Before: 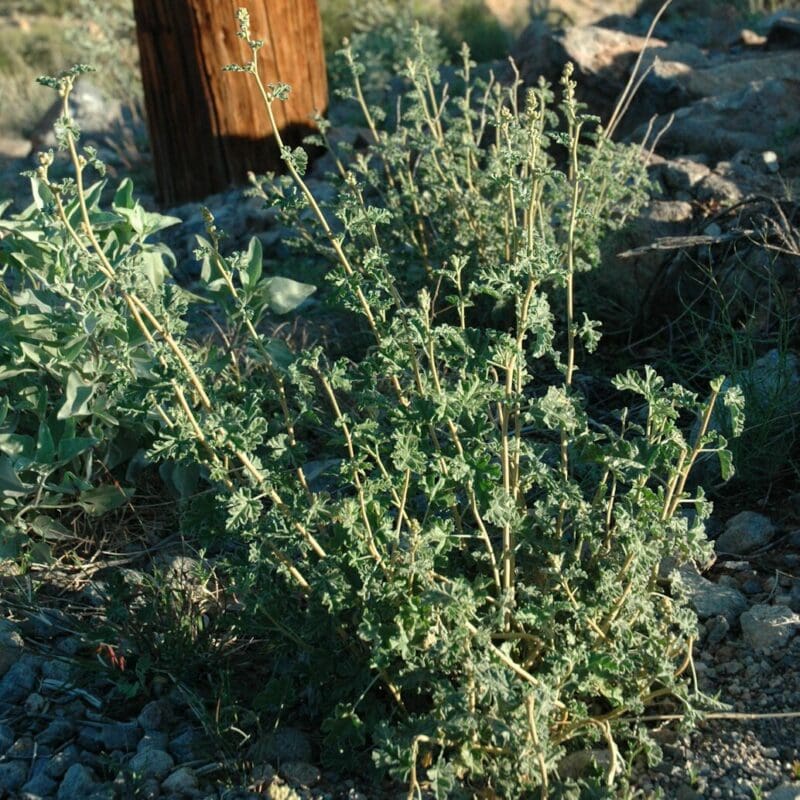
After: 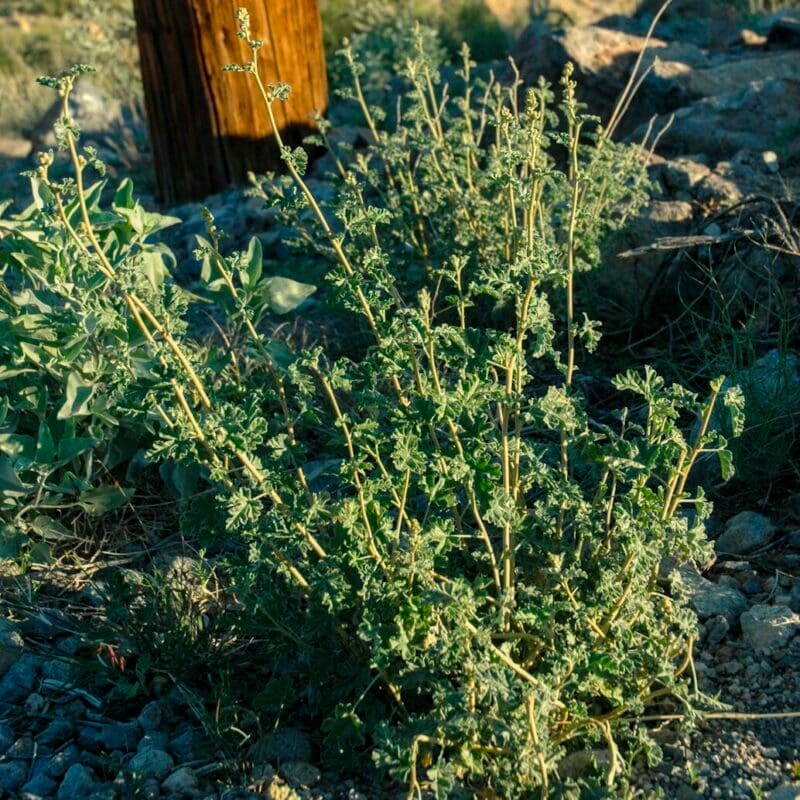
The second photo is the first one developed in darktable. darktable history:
exposure: exposure -0.152 EV, compensate exposure bias true, compensate highlight preservation false
local contrast: on, module defaults
color balance rgb: shadows lift › chroma 2.023%, shadows lift › hue 219.82°, highlights gain › chroma 3.067%, highlights gain › hue 77.23°, perceptual saturation grading › global saturation 30.389%
